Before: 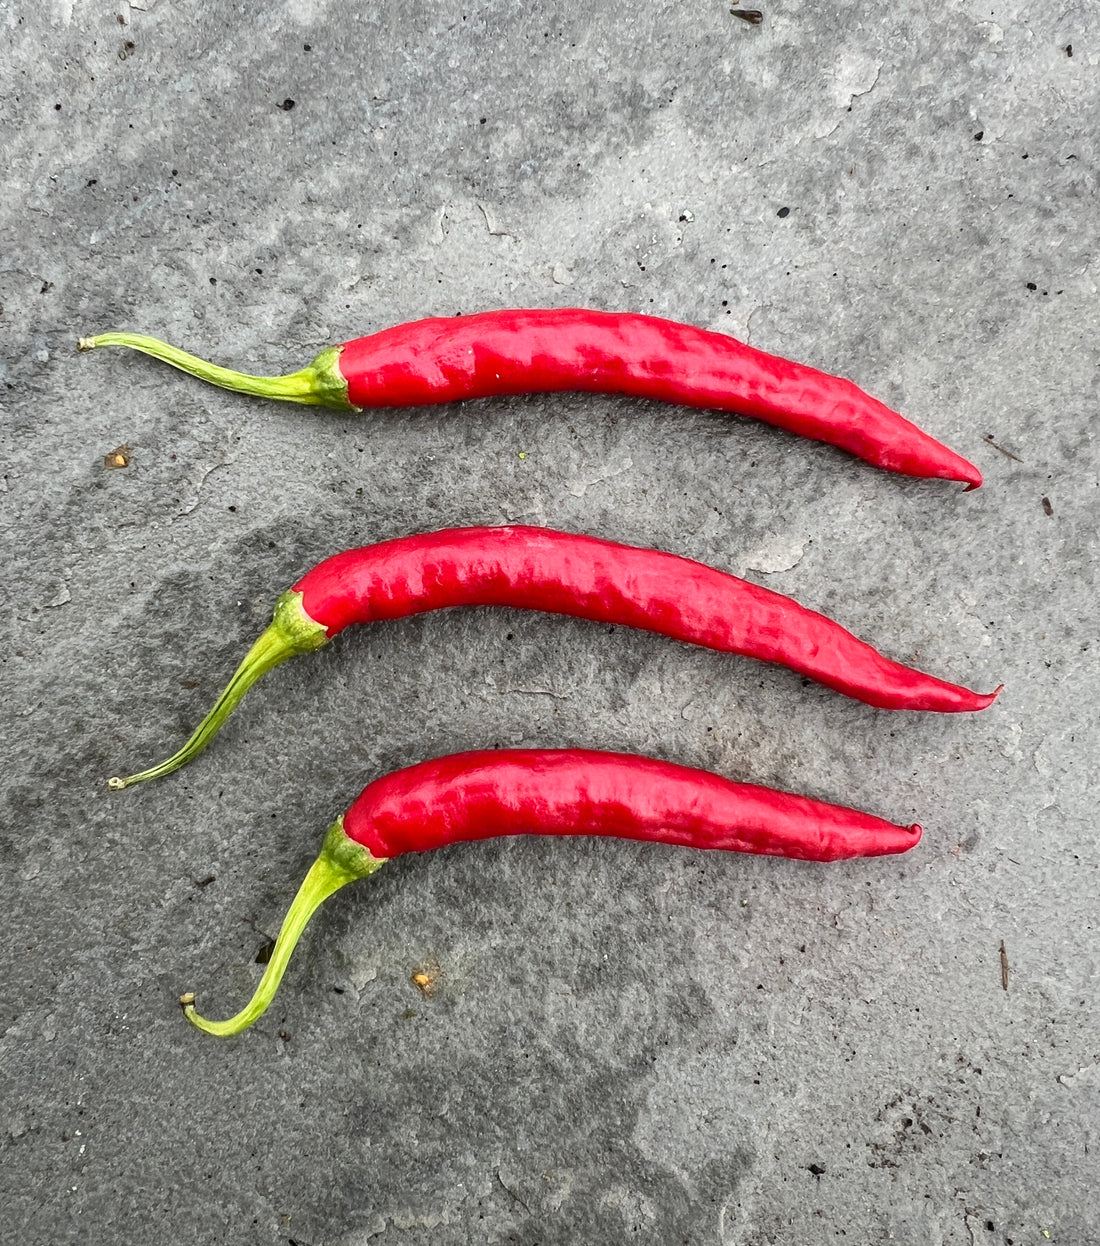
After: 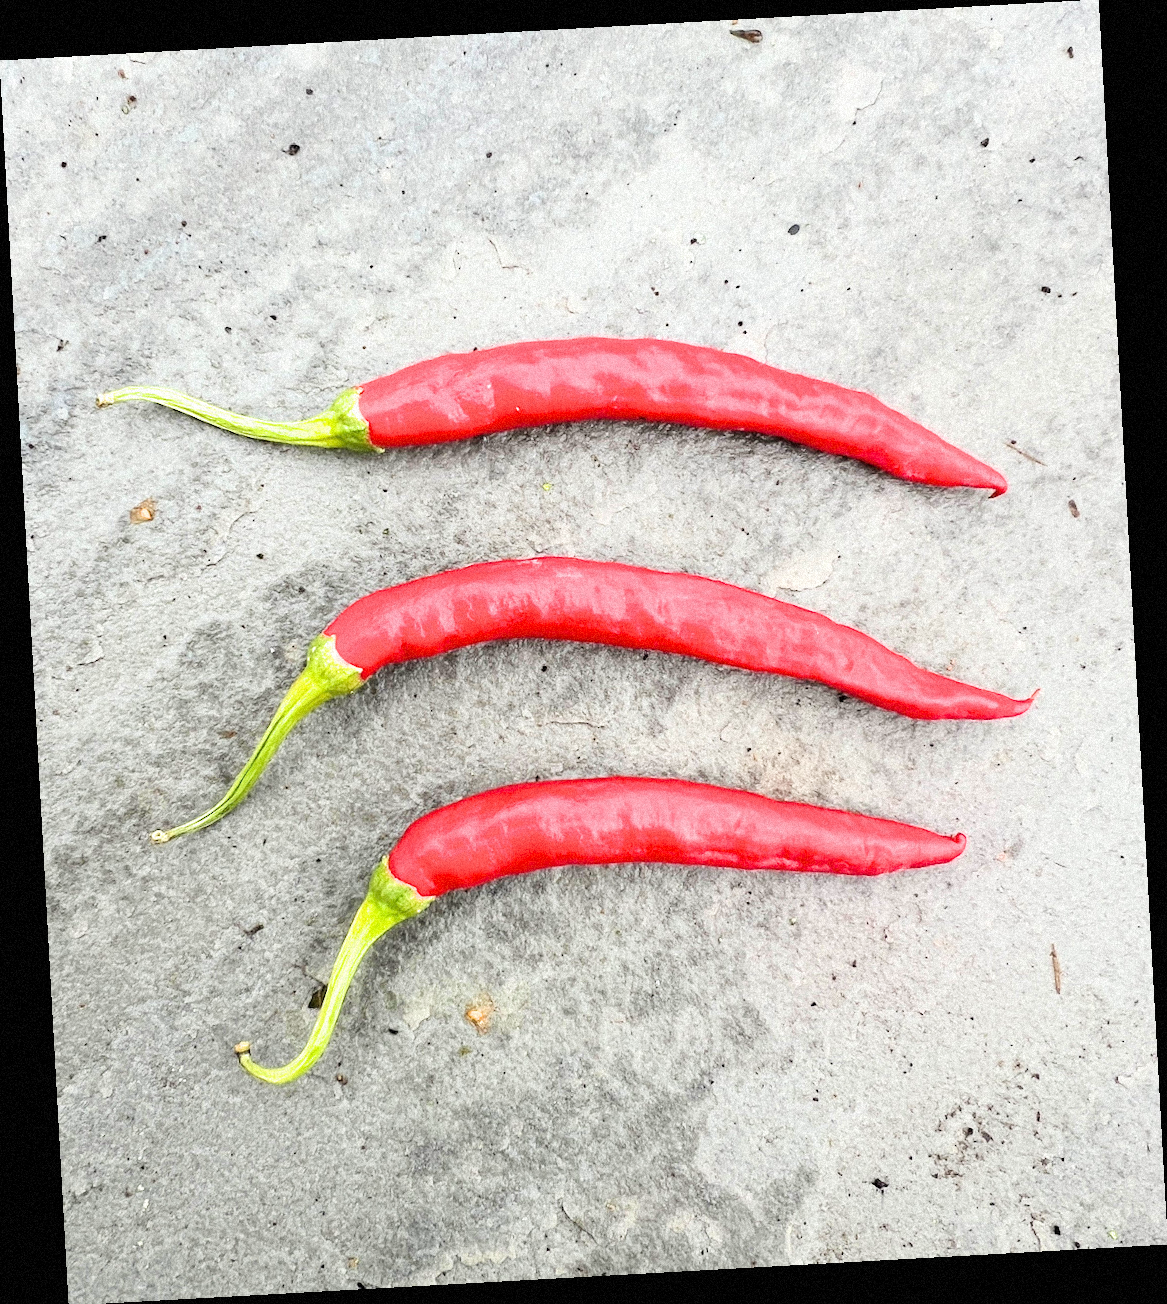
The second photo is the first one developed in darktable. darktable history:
crop: bottom 0.071%
rotate and perspective: rotation -3.18°, automatic cropping off
exposure: black level correction 0, exposure 1.9 EV, compensate highlight preservation false
grain: mid-tones bias 0%
filmic rgb: black relative exposure -7.48 EV, white relative exposure 4.83 EV, hardness 3.4, color science v6 (2022)
